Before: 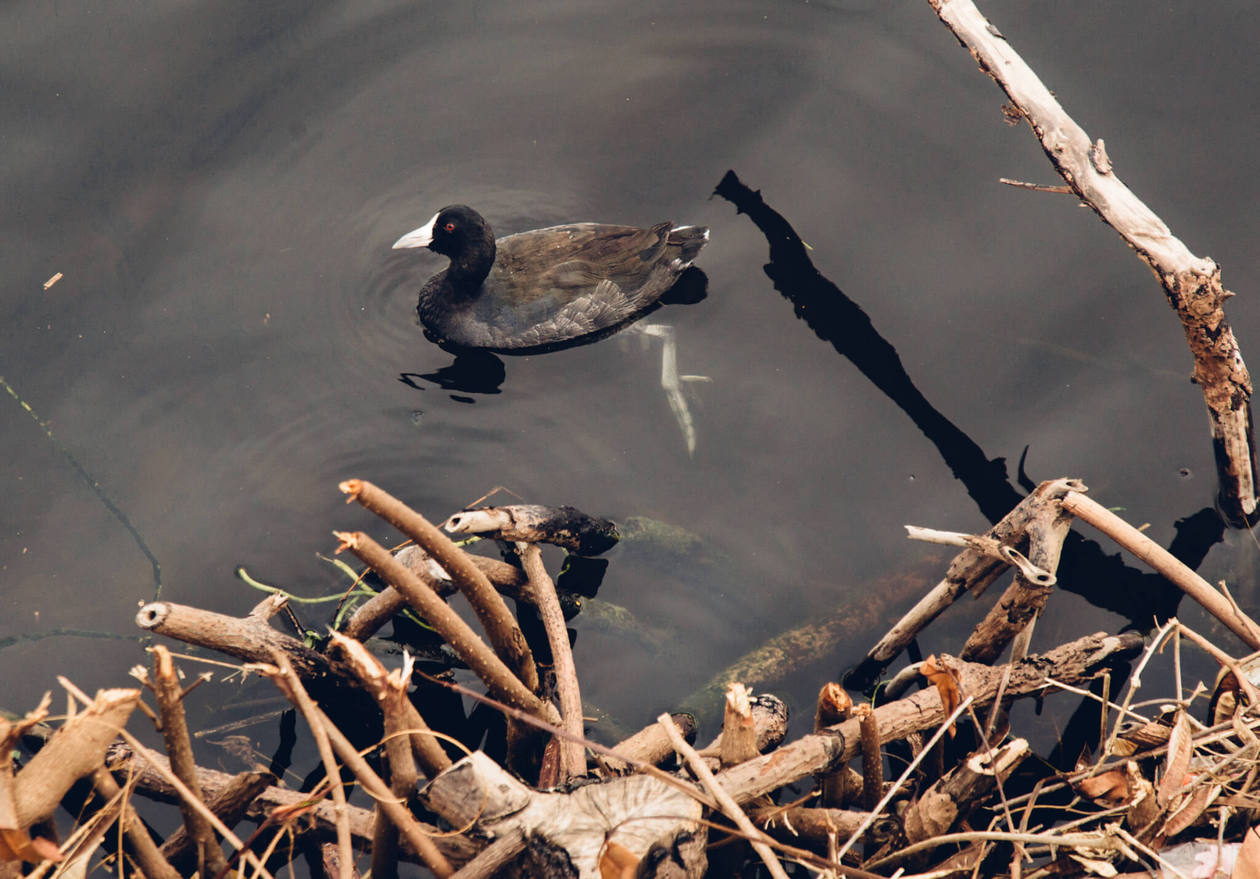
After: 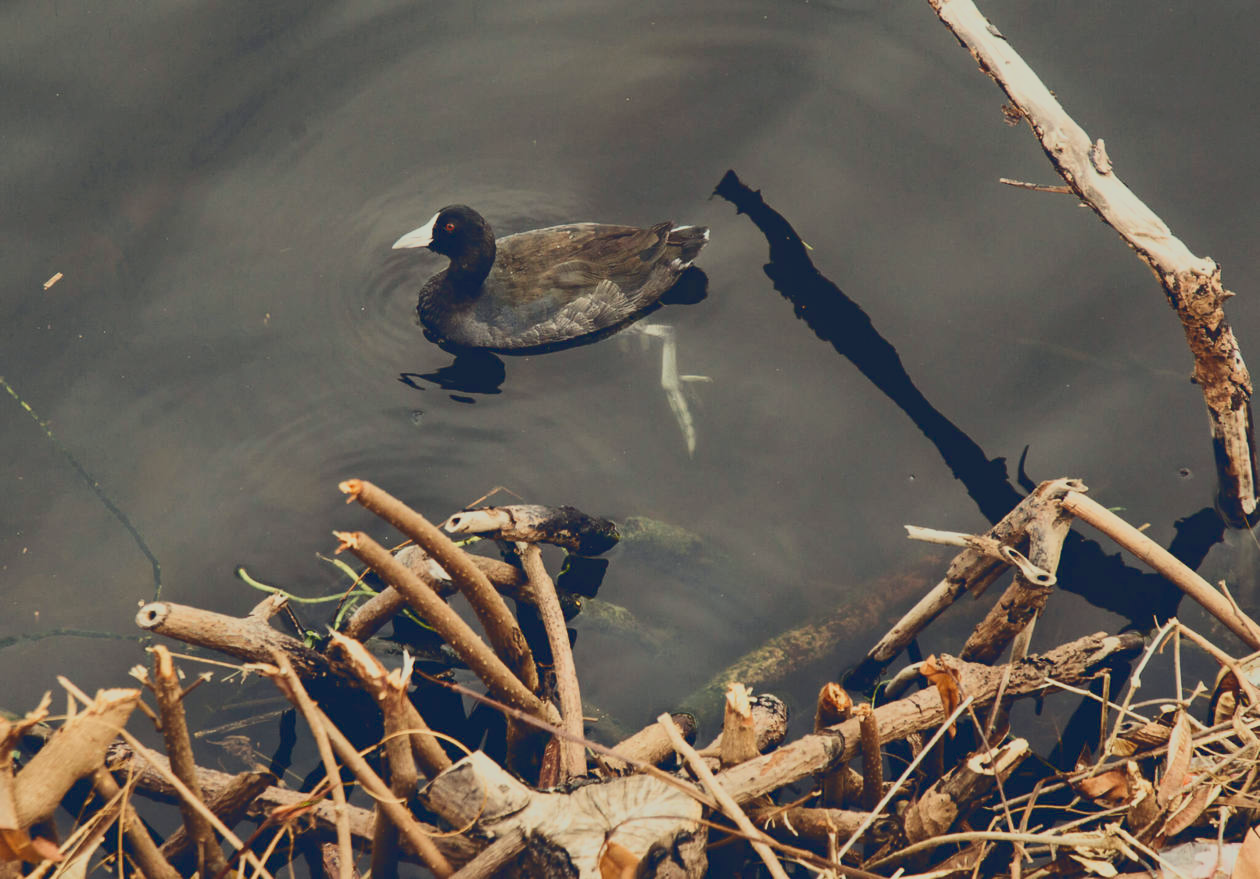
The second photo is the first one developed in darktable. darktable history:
tone curve: curves: ch0 [(0, 0.148) (0.191, 0.225) (0.712, 0.695) (0.864, 0.797) (1, 0.839)]
color zones: curves: ch0 [(0.068, 0.464) (0.25, 0.5) (0.48, 0.508) (0.75, 0.536) (0.886, 0.476) (0.967, 0.456)]; ch1 [(0.066, 0.456) (0.25, 0.5) (0.616, 0.508) (0.746, 0.56) (0.934, 0.444)]
color correction: highlights a* -4.28, highlights b* 6.53
